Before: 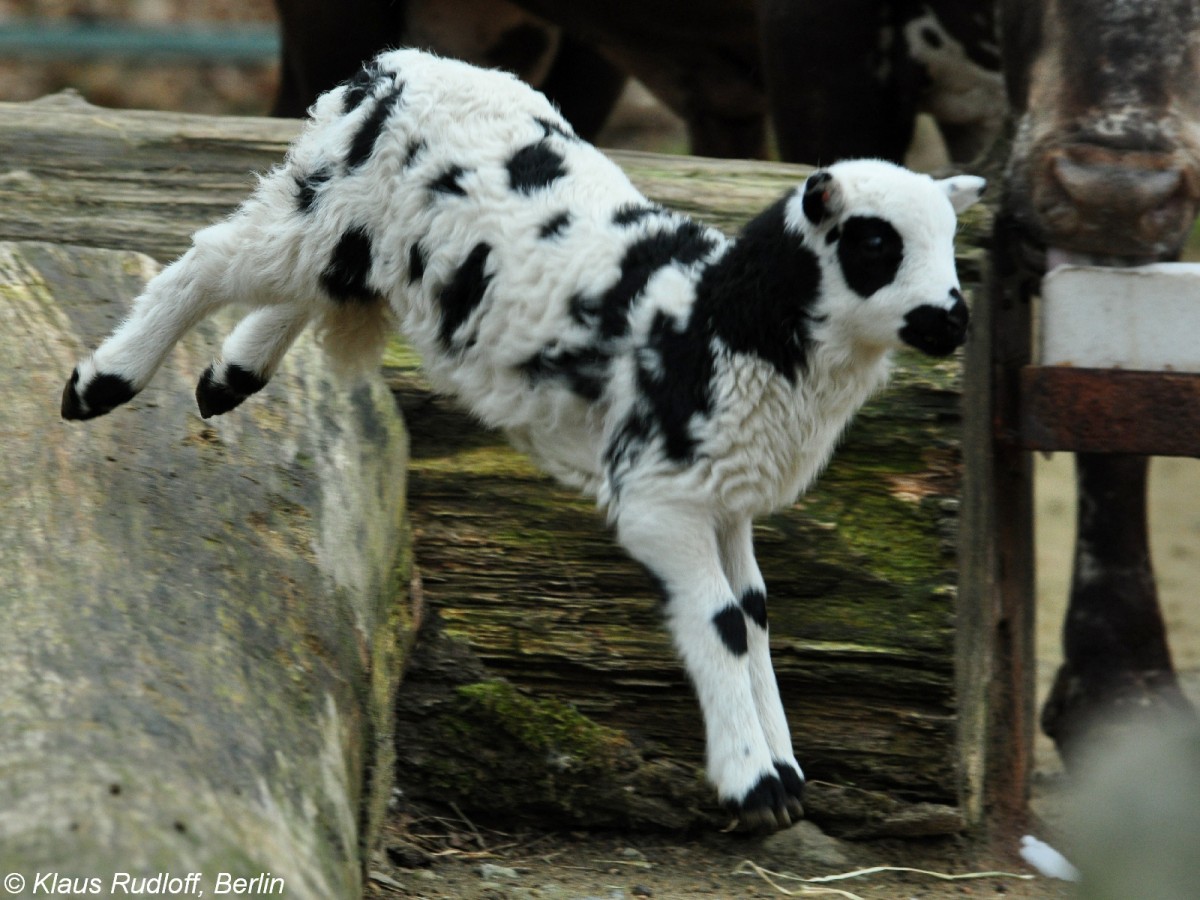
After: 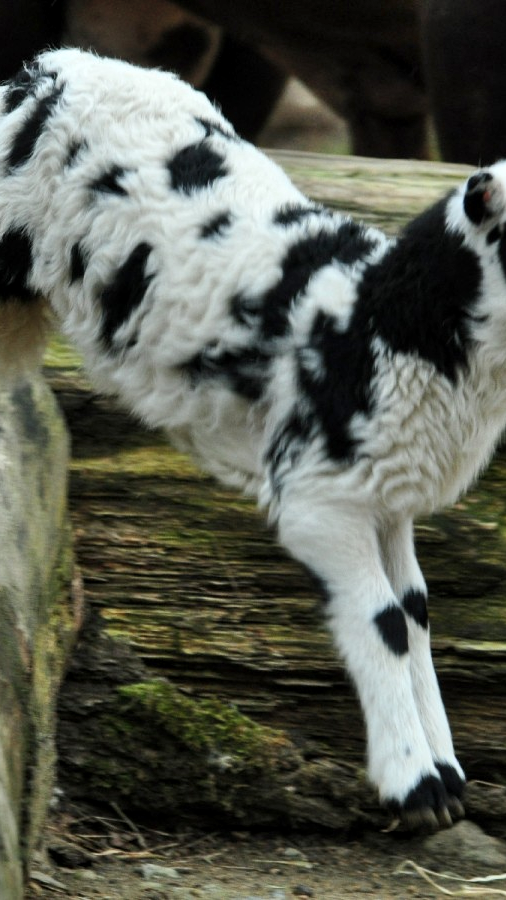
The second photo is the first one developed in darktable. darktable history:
local contrast: highlights 107%, shadows 97%, detail 120%, midtone range 0.2
crop: left 28.311%, right 29.5%
shadows and highlights: soften with gaussian
